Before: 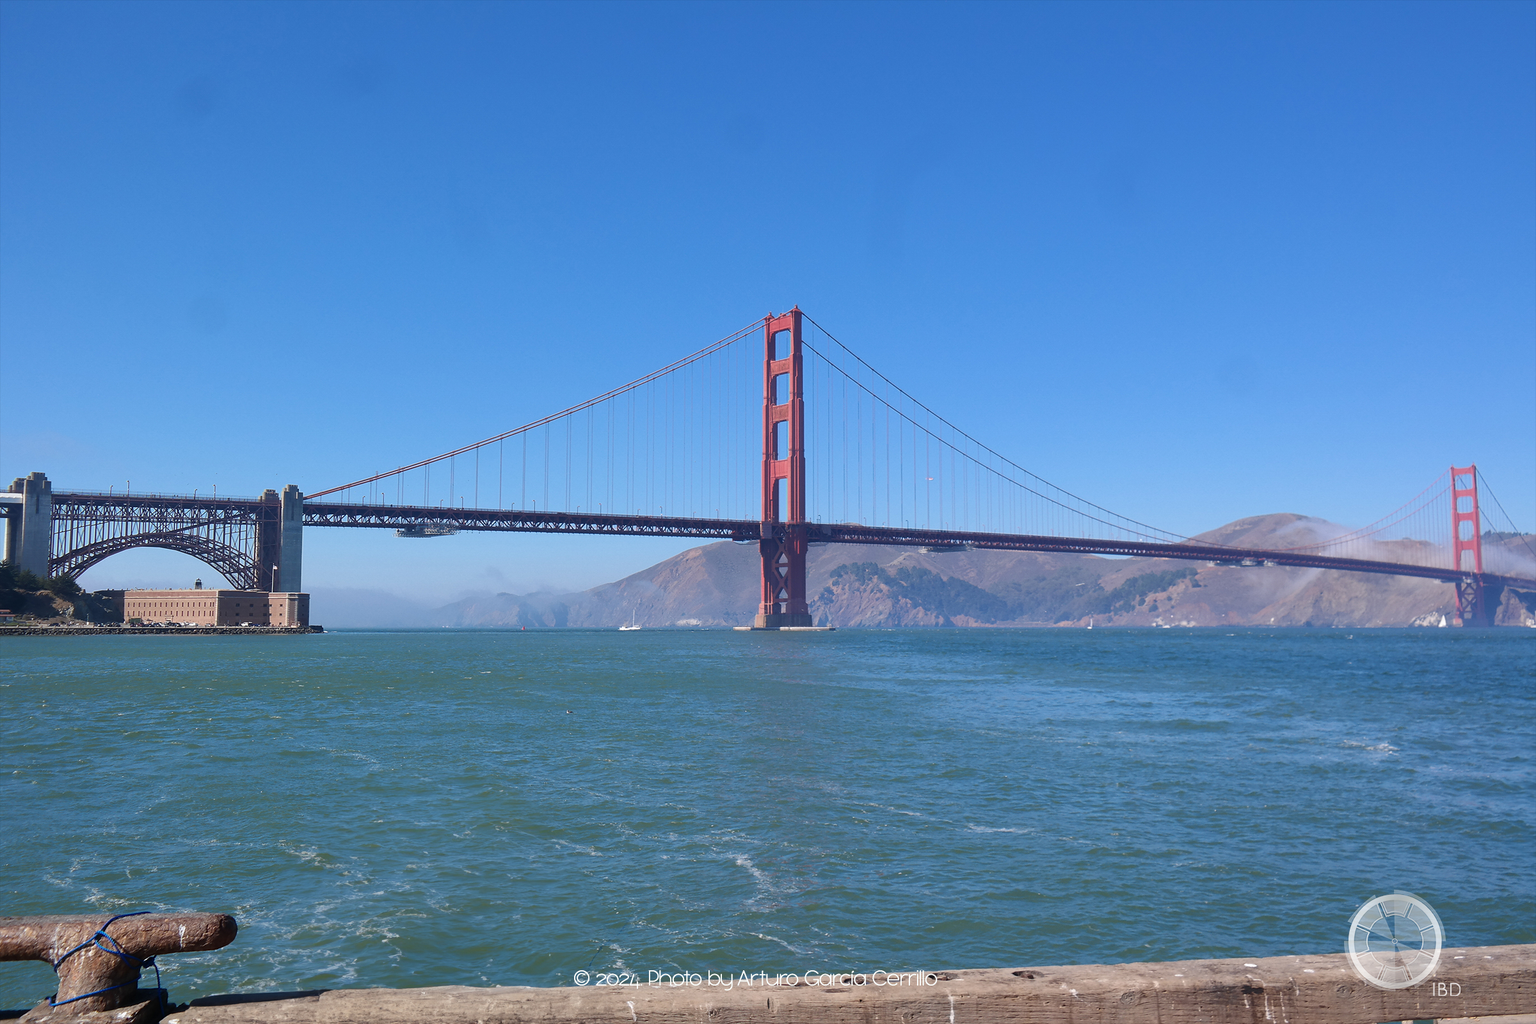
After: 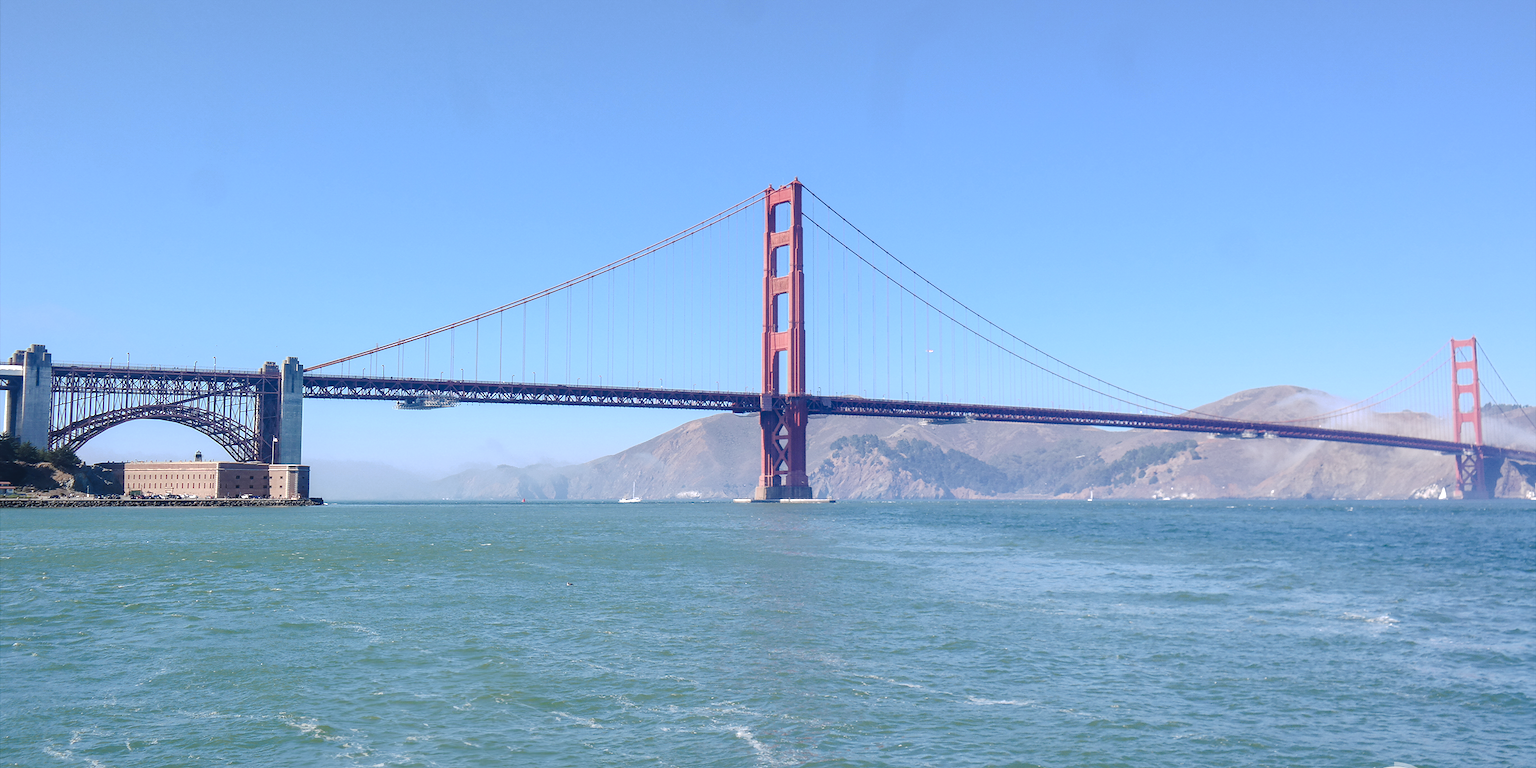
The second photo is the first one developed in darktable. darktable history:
tone curve: curves: ch0 [(0, 0) (0.003, 0.077) (0.011, 0.08) (0.025, 0.083) (0.044, 0.095) (0.069, 0.106) (0.1, 0.12) (0.136, 0.144) (0.177, 0.185) (0.224, 0.231) (0.277, 0.297) (0.335, 0.382) (0.399, 0.471) (0.468, 0.553) (0.543, 0.623) (0.623, 0.689) (0.709, 0.75) (0.801, 0.81) (0.898, 0.873) (1, 1)], preserve colors none
local contrast: detail 130%
exposure: black level correction 0.001, exposure 0.5 EV, compensate exposure bias true, compensate highlight preservation false
crop and rotate: top 12.5%, bottom 12.5%
